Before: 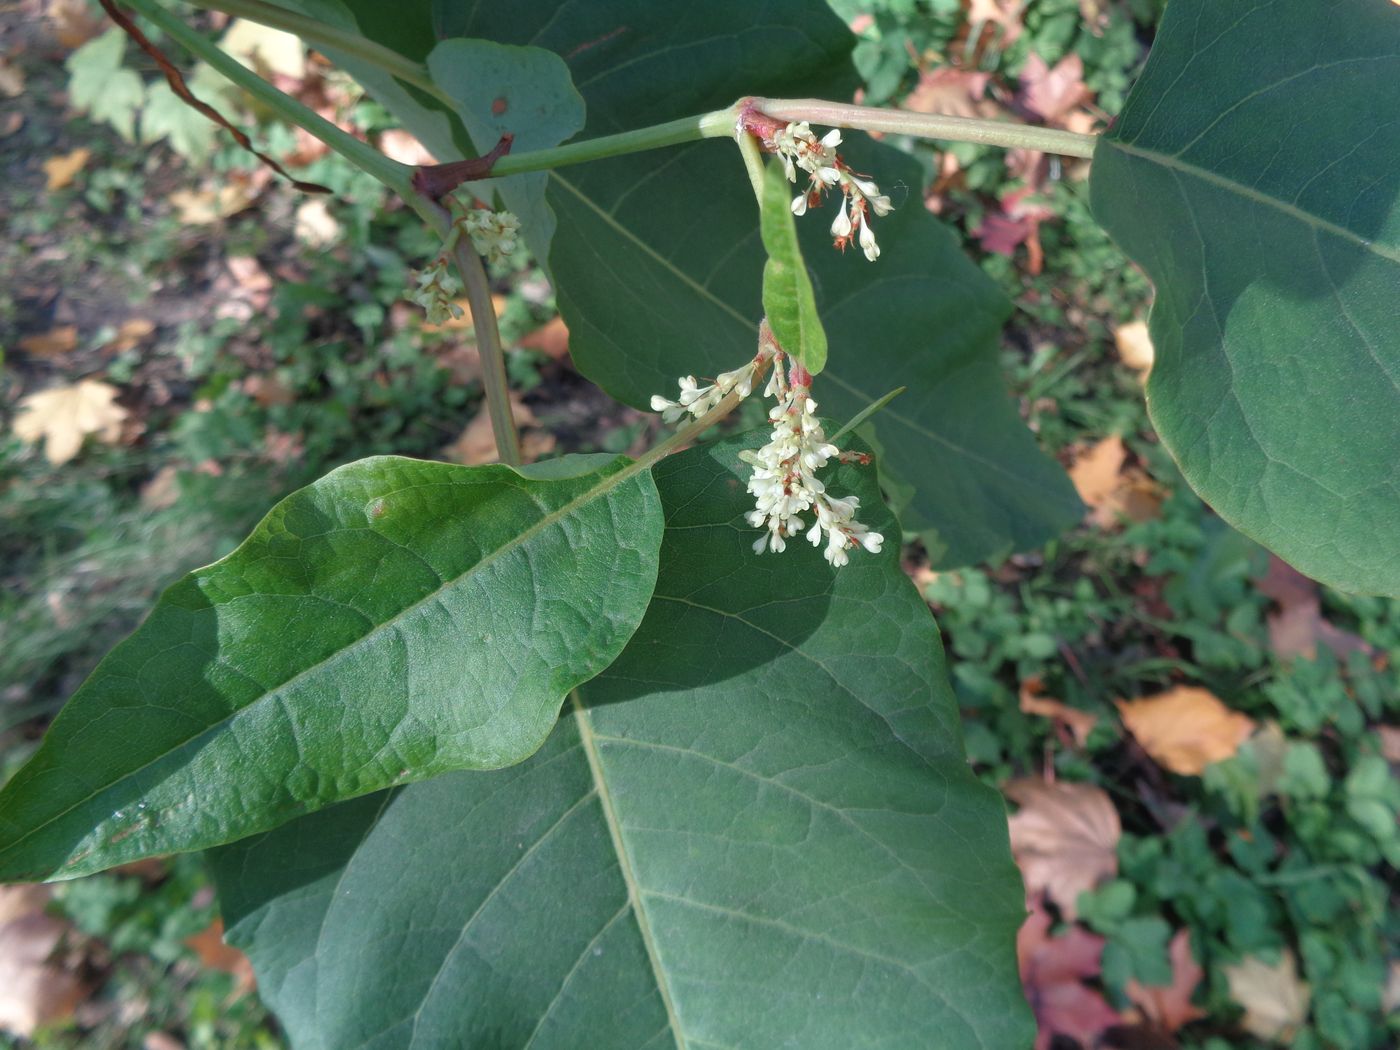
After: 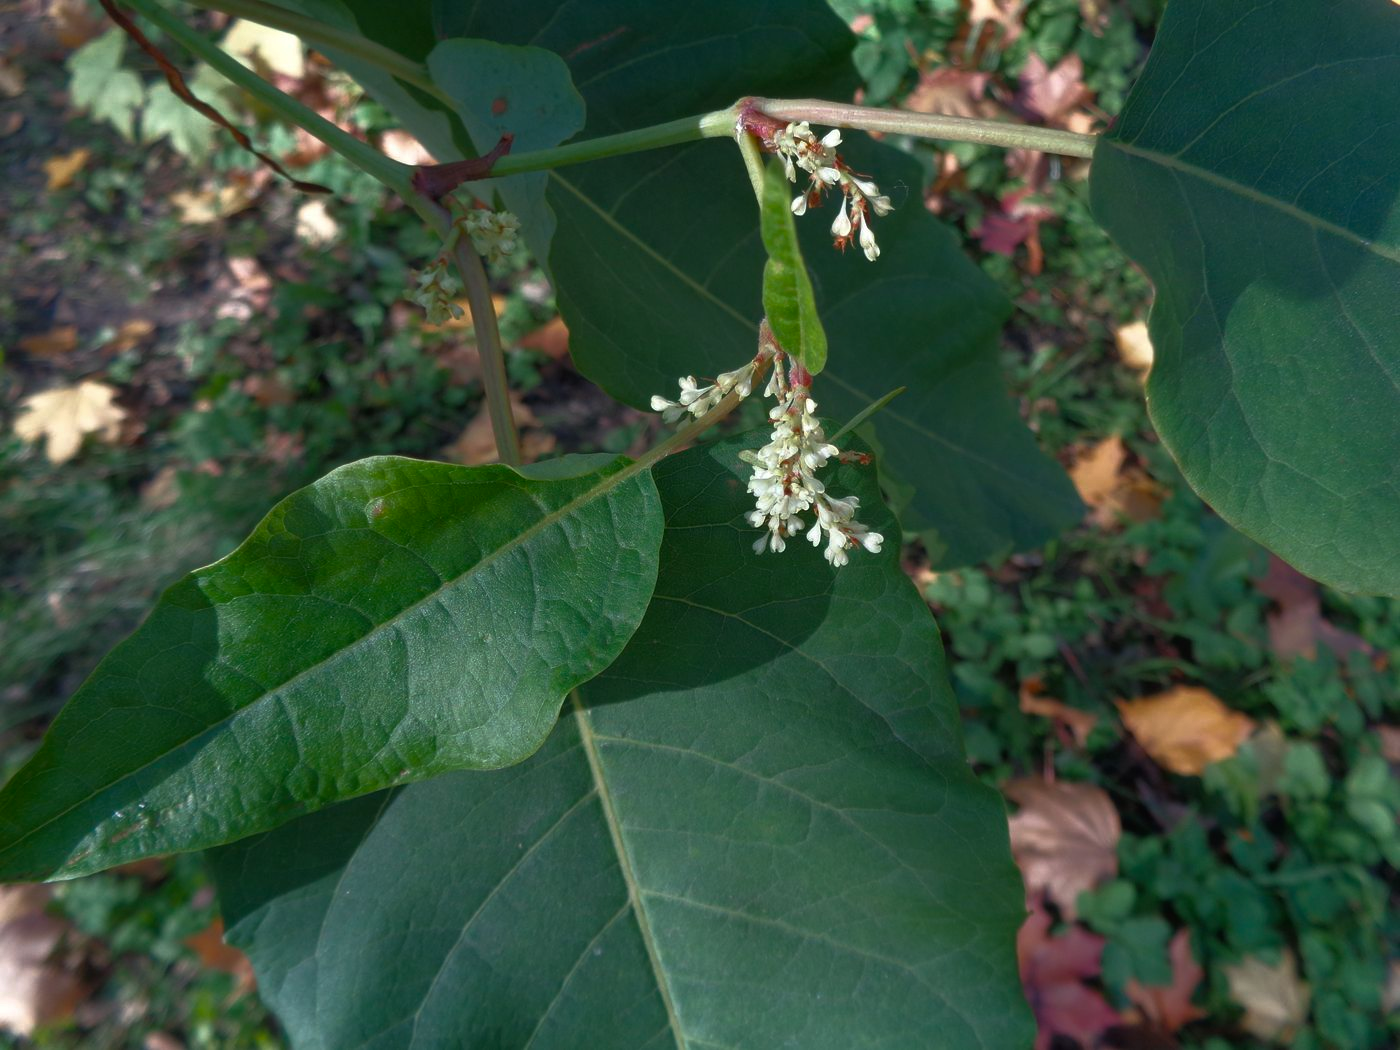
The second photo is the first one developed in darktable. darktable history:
color balance rgb: perceptual saturation grading › global saturation 20%, global vibrance 20%
exposure: compensate highlight preservation false
rgb curve: curves: ch0 [(0, 0) (0.415, 0.237) (1, 1)]
